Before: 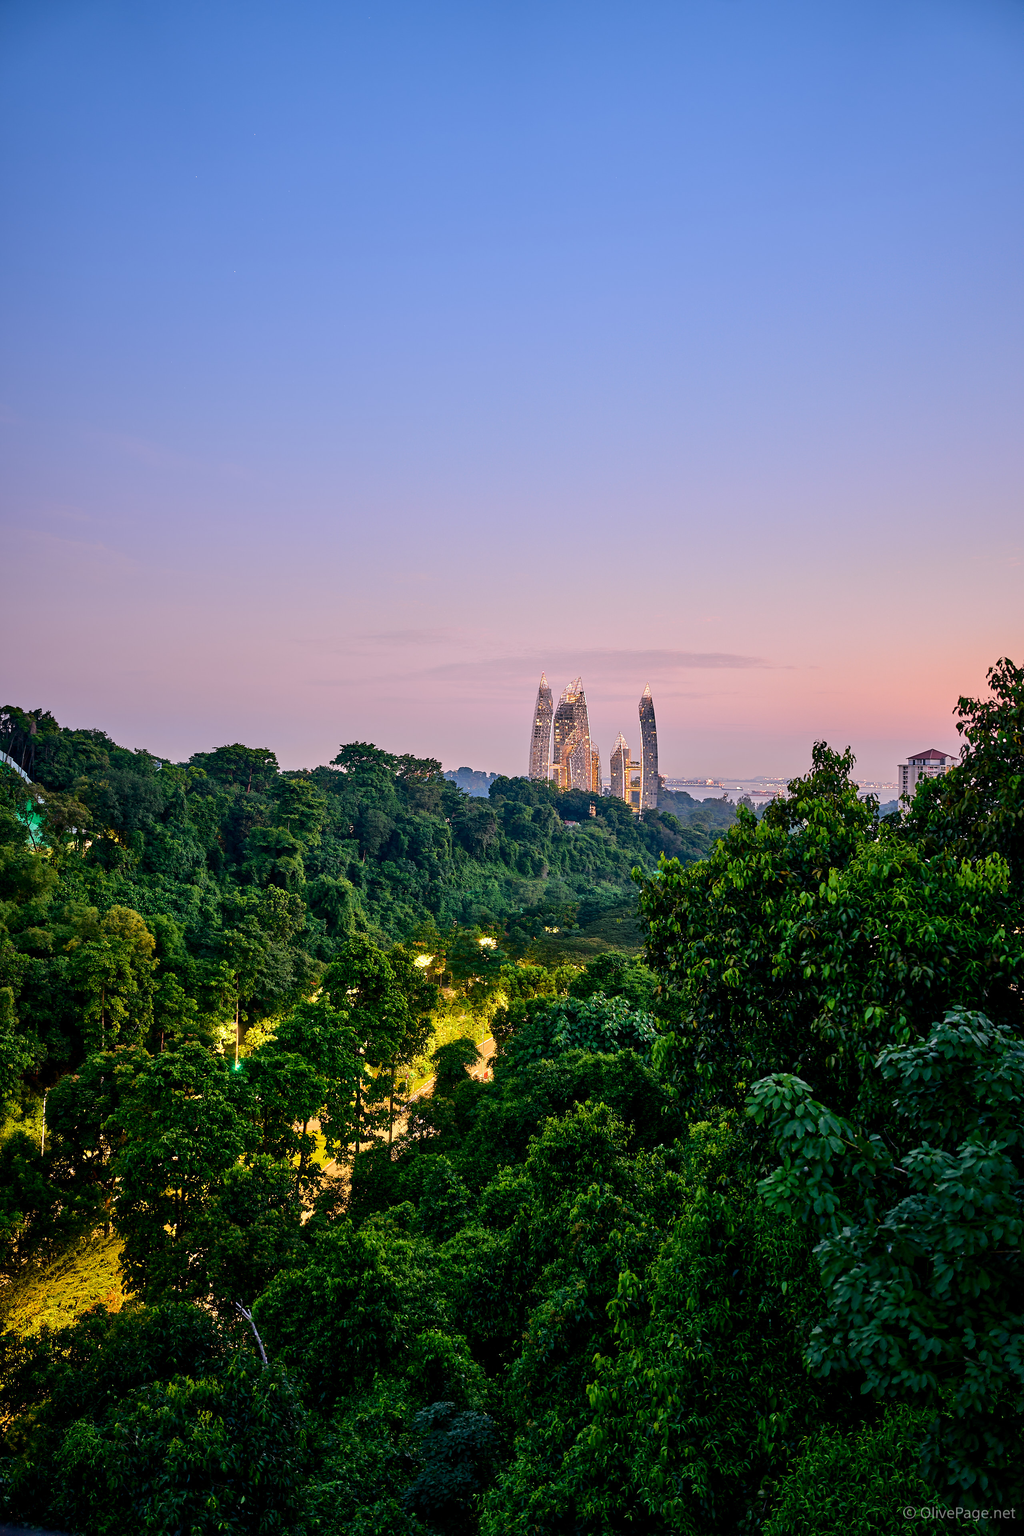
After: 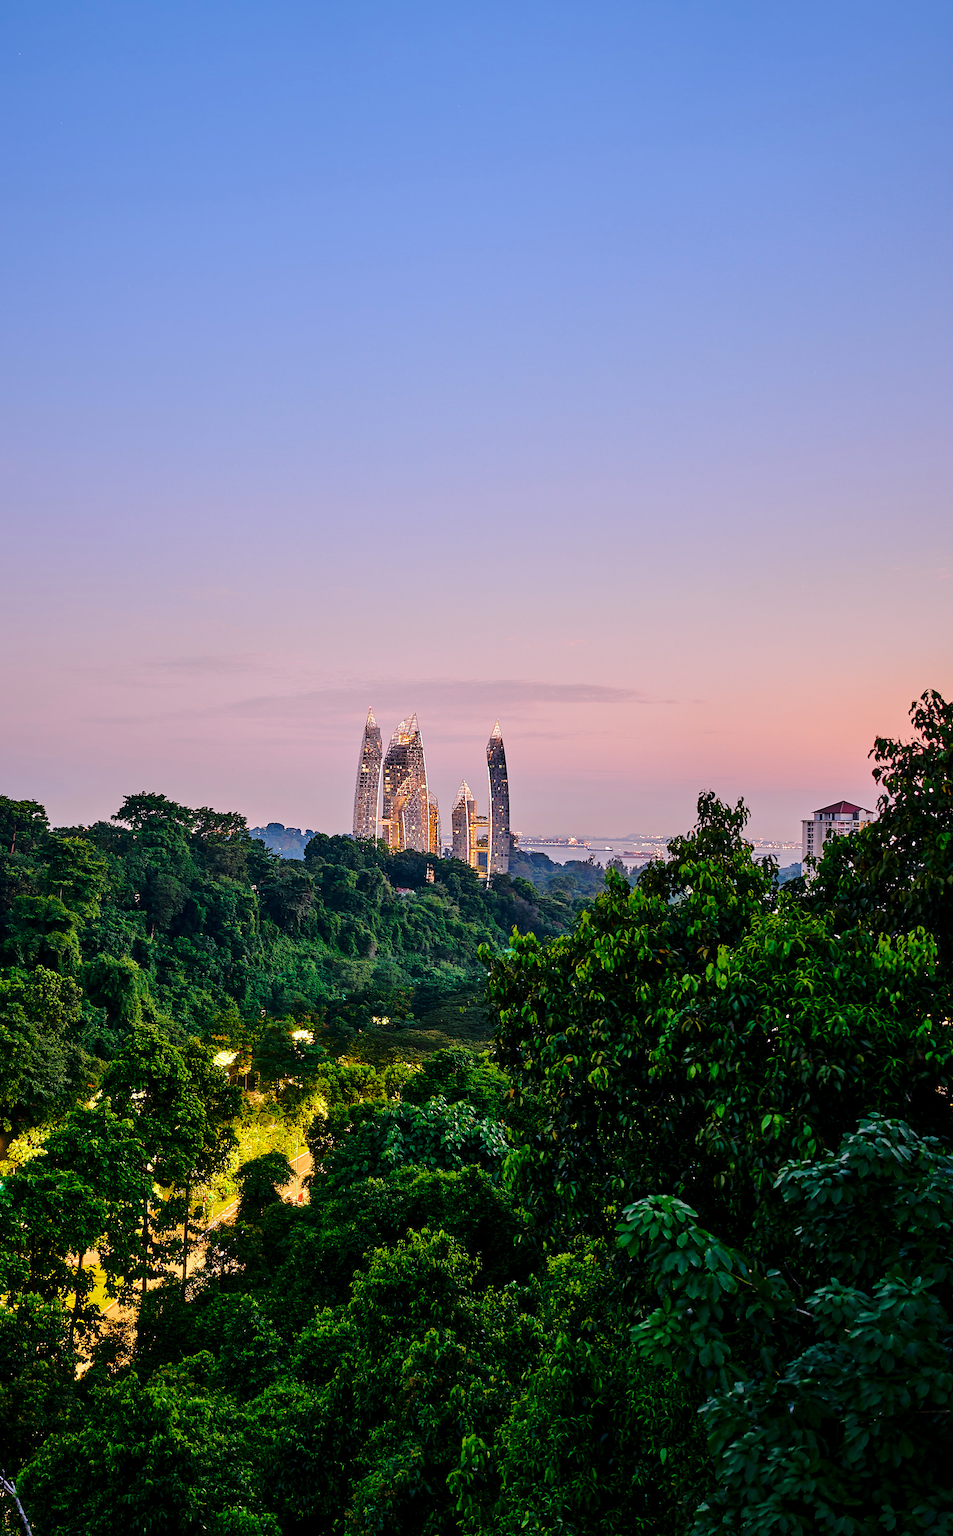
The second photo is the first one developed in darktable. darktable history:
crop: left 23.346%, top 5.906%, bottom 11.813%
base curve: curves: ch0 [(0, 0) (0.073, 0.04) (0.157, 0.139) (0.492, 0.492) (0.758, 0.758) (1, 1)], preserve colors none
